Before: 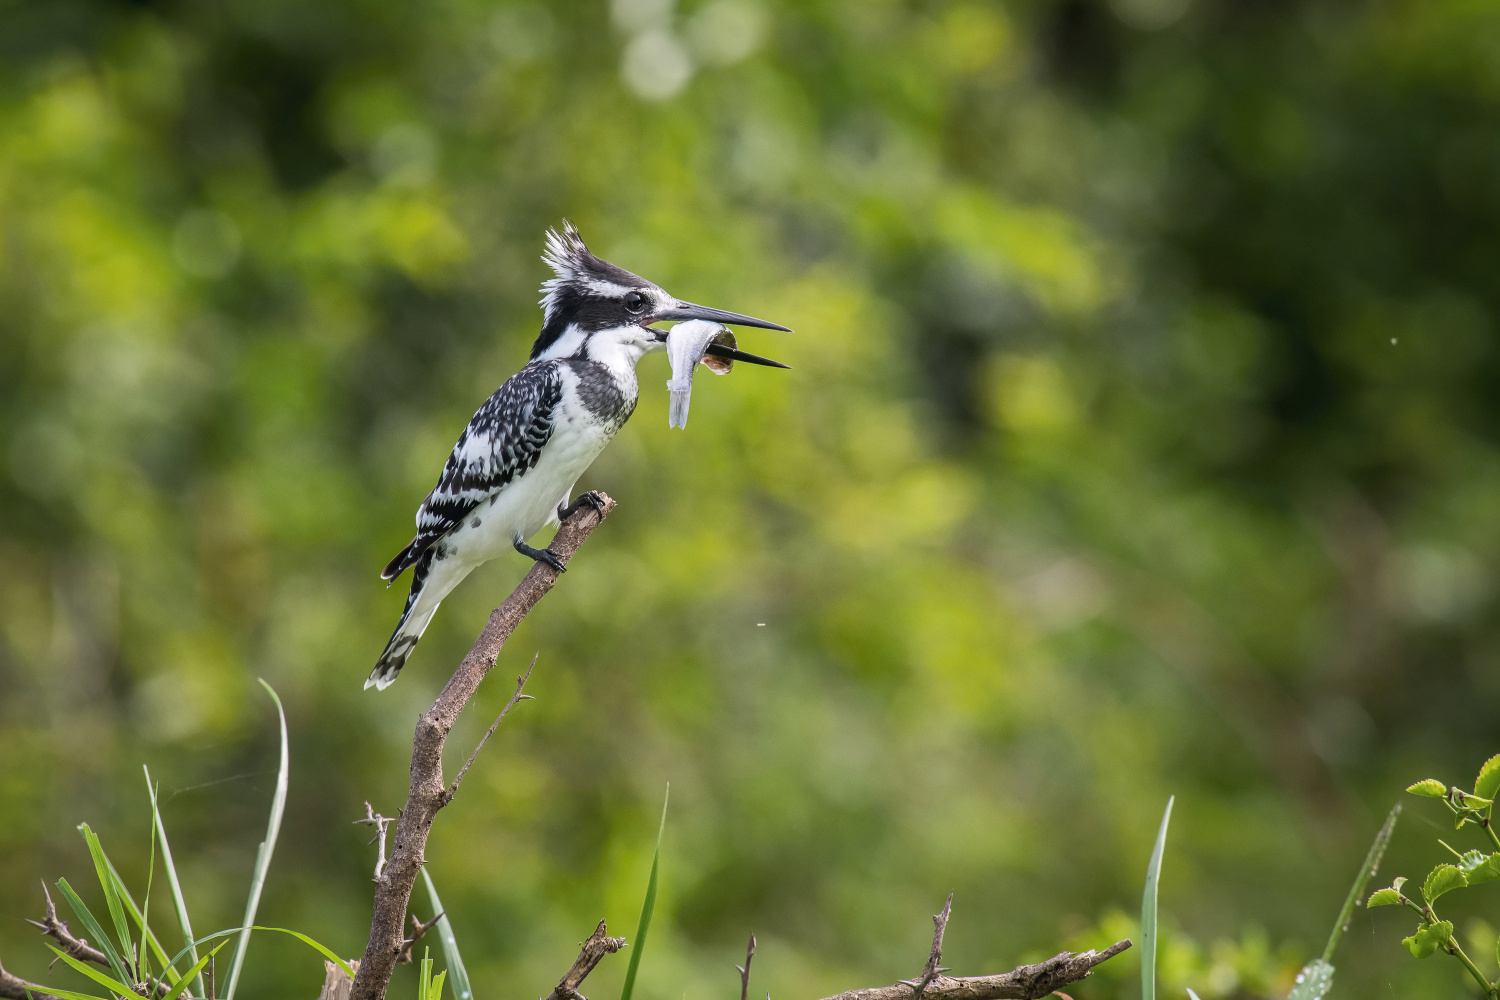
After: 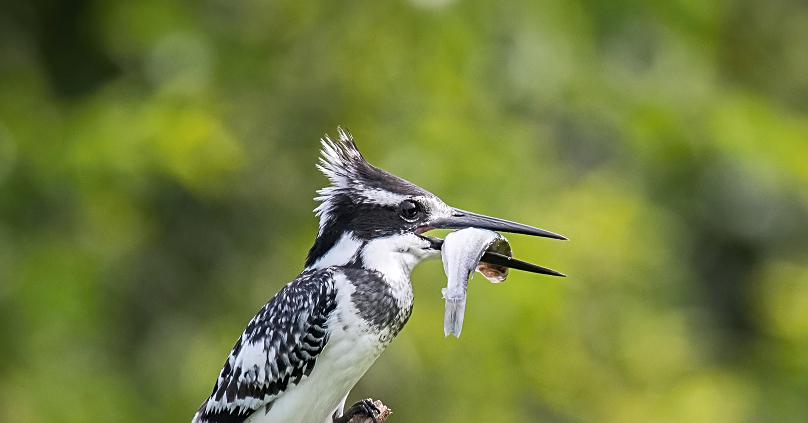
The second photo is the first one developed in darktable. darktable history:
crop: left 15.058%, top 9.247%, right 31.06%, bottom 48.433%
sharpen: on, module defaults
